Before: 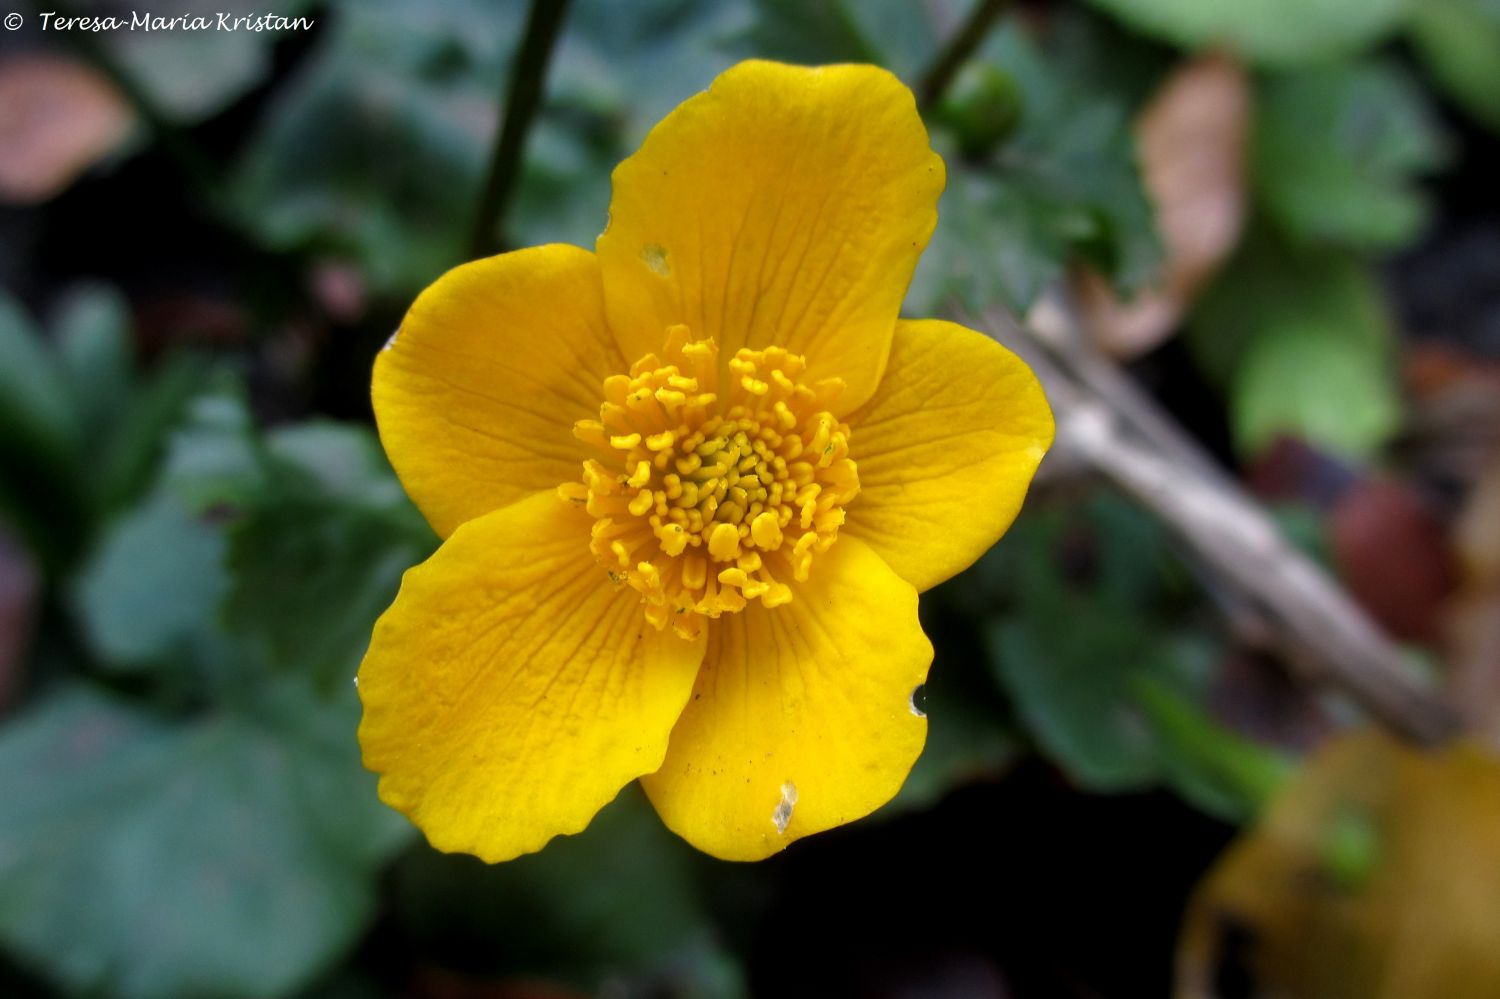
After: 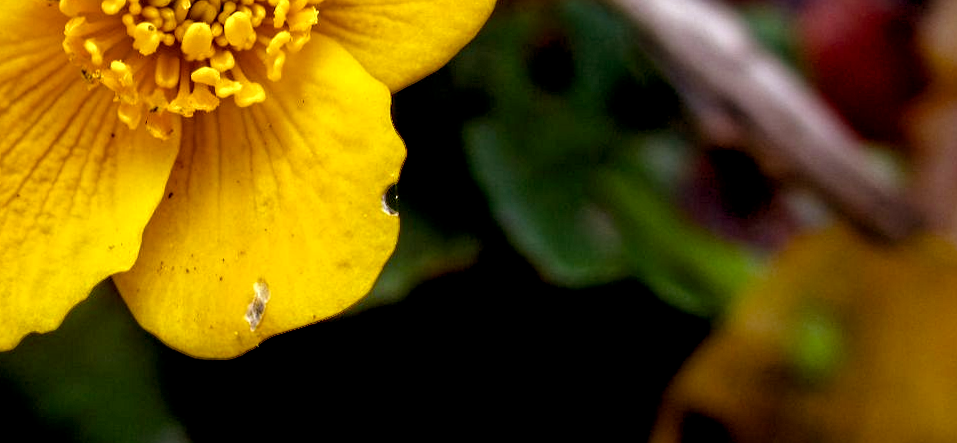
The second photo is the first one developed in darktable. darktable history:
crop and rotate: left 35.509%, top 50.238%, bottom 4.934%
color balance rgb: perceptual saturation grading › global saturation 20%, perceptual saturation grading › highlights -25%, perceptual saturation grading › shadows 25%
contrast equalizer: octaves 7, y [[0.5, 0.542, 0.583, 0.625, 0.667, 0.708], [0.5 ×6], [0.5 ×6], [0 ×6], [0 ×6]]
rotate and perspective: rotation 0.174°, lens shift (vertical) 0.013, lens shift (horizontal) 0.019, shear 0.001, automatic cropping original format, crop left 0.007, crop right 0.991, crop top 0.016, crop bottom 0.997
rgb levels: mode RGB, independent channels, levels [[0, 0.5, 1], [0, 0.521, 1], [0, 0.536, 1]]
white balance: emerald 1
exposure: black level correction 0.009, exposure 0.014 EV, compensate highlight preservation false
